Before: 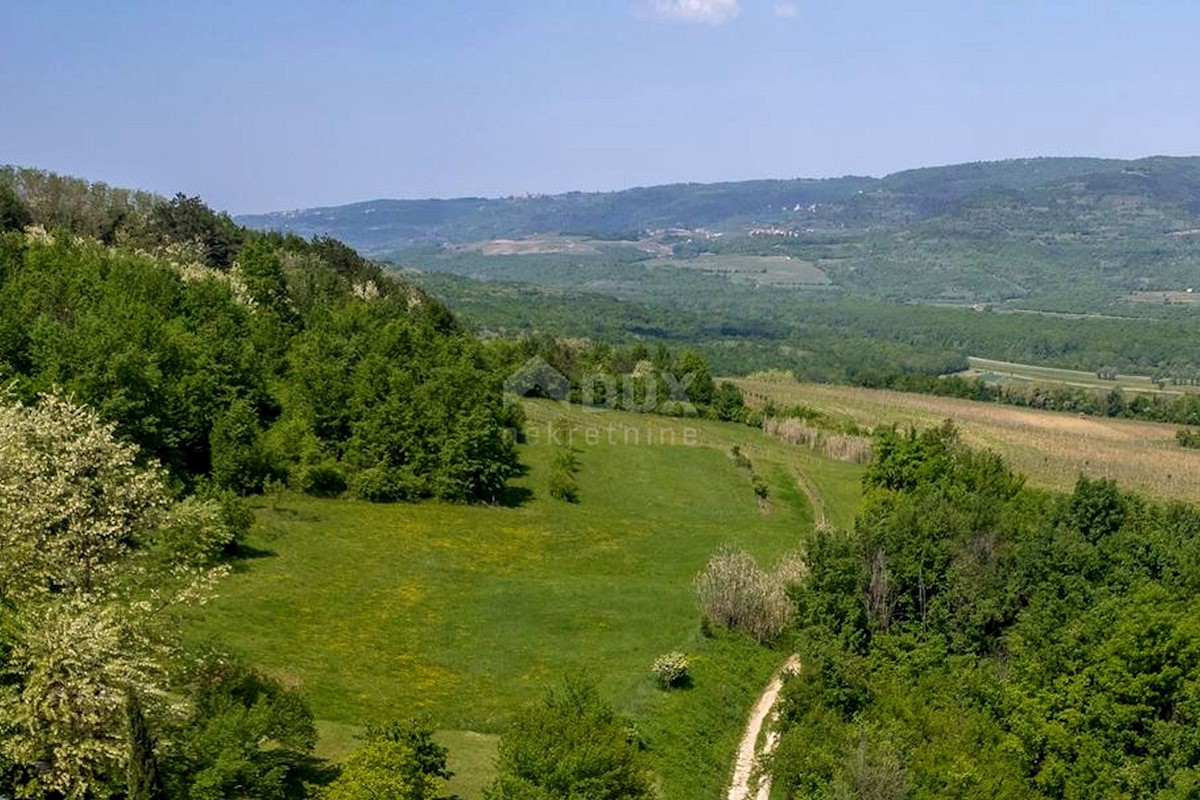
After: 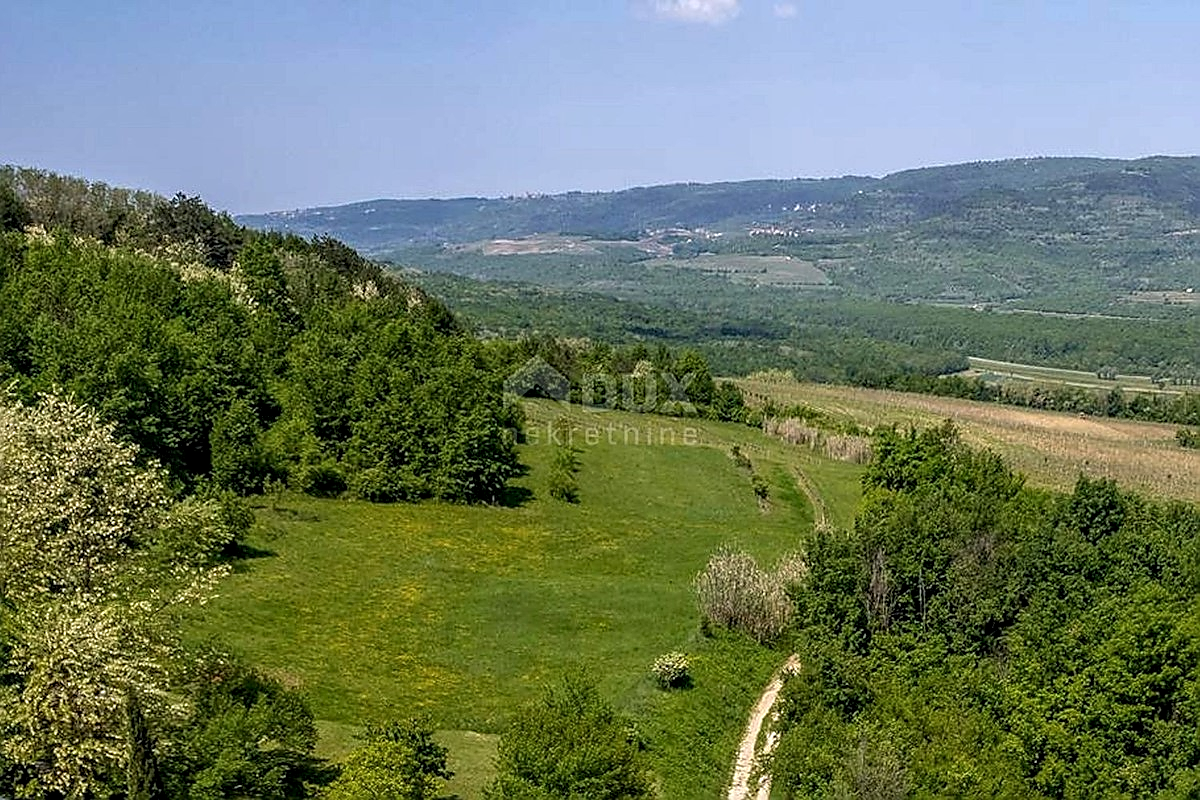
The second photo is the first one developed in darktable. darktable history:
local contrast: on, module defaults
sharpen: radius 1.35, amount 1.25, threshold 0.648
